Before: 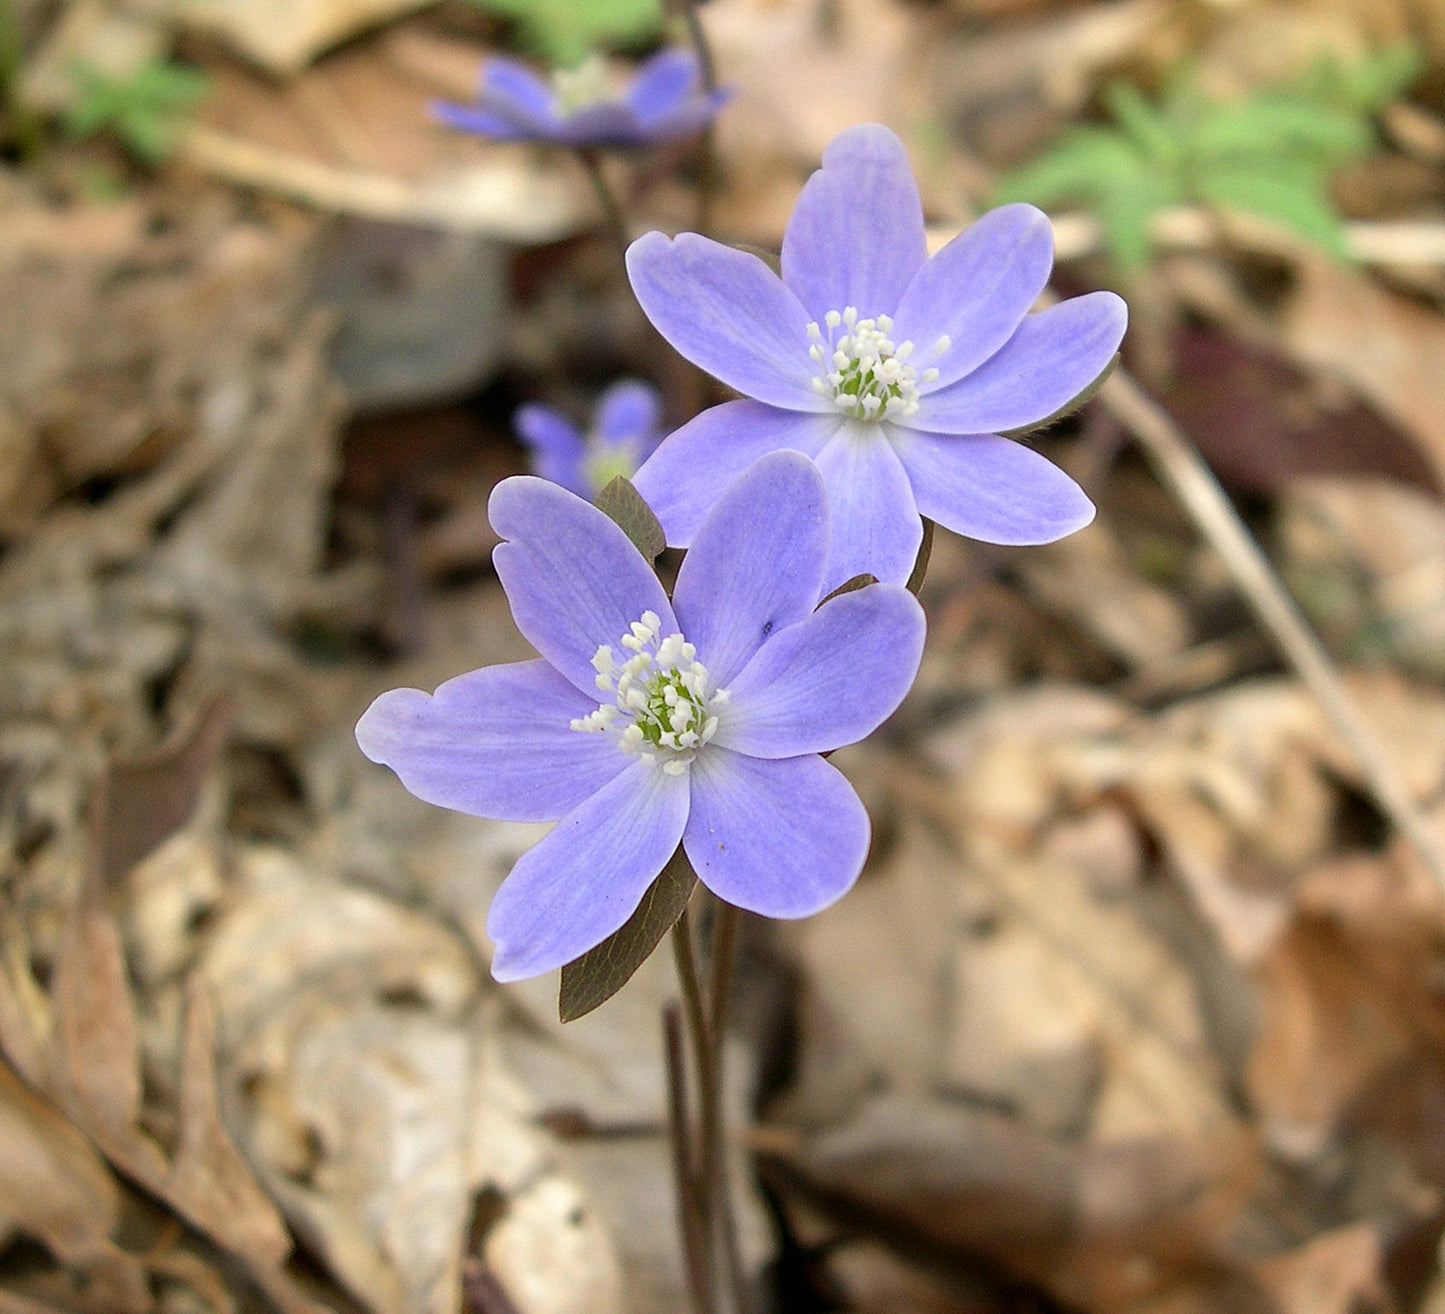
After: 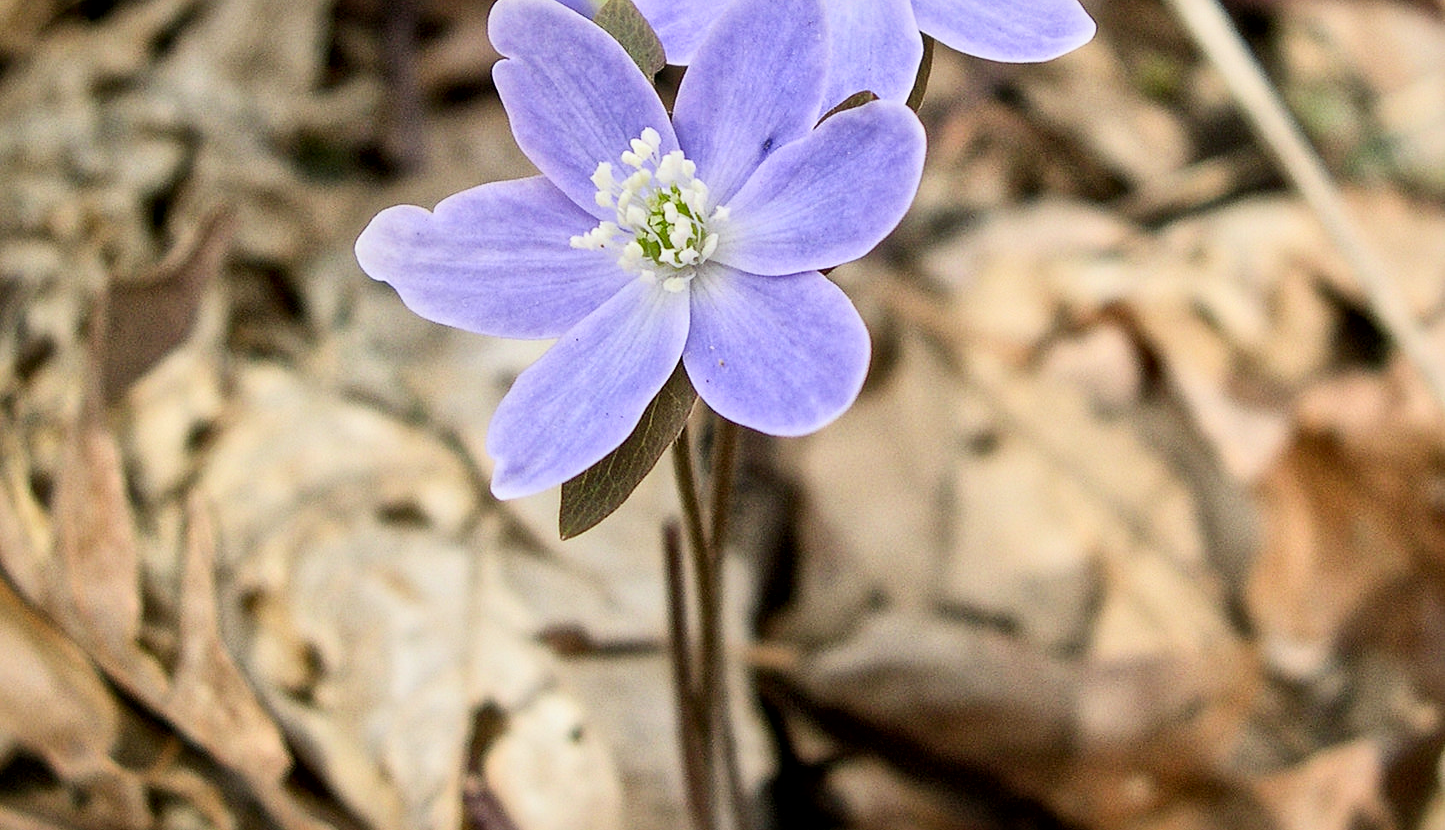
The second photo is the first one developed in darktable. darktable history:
exposure: exposure -0.029 EV, compensate exposure bias true, compensate highlight preservation false
crop and rotate: top 36.829%
filmic rgb: black relative exposure -16 EV, white relative exposure 4.96 EV, hardness 6.19
contrast brightness saturation: contrast 0.203, brightness 0.15, saturation 0.143
local contrast: mode bilateral grid, contrast 21, coarseness 19, detail 163%, midtone range 0.2
